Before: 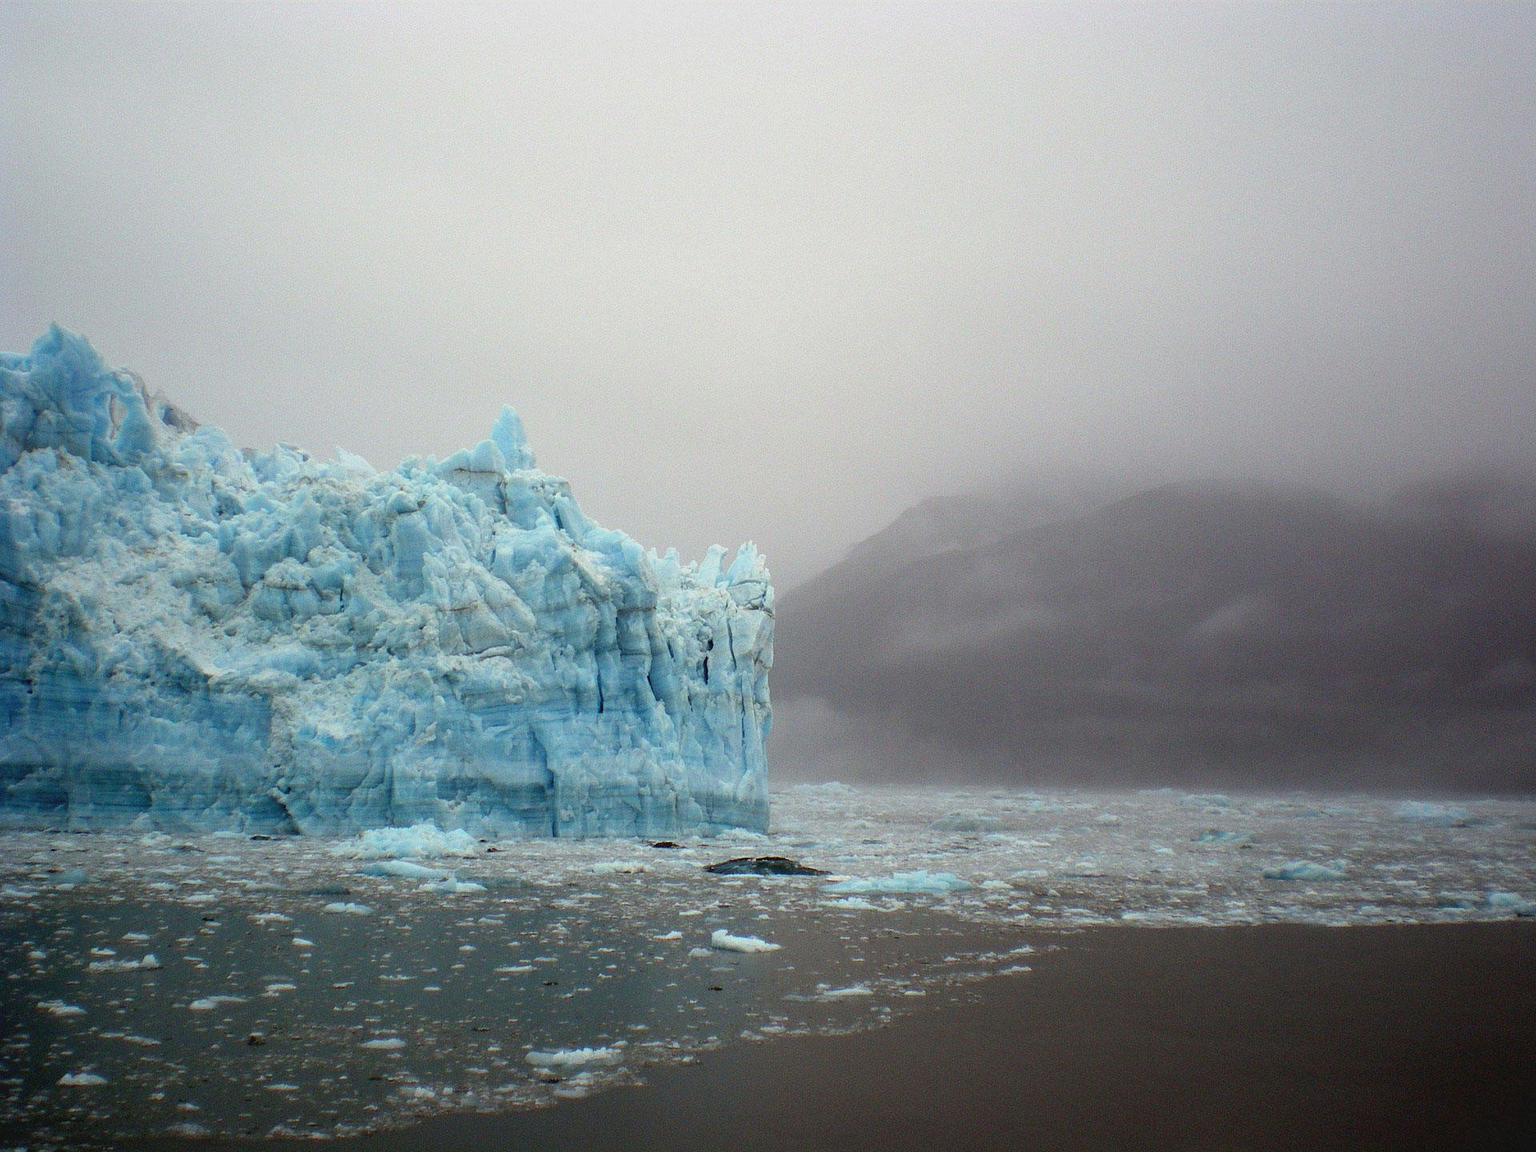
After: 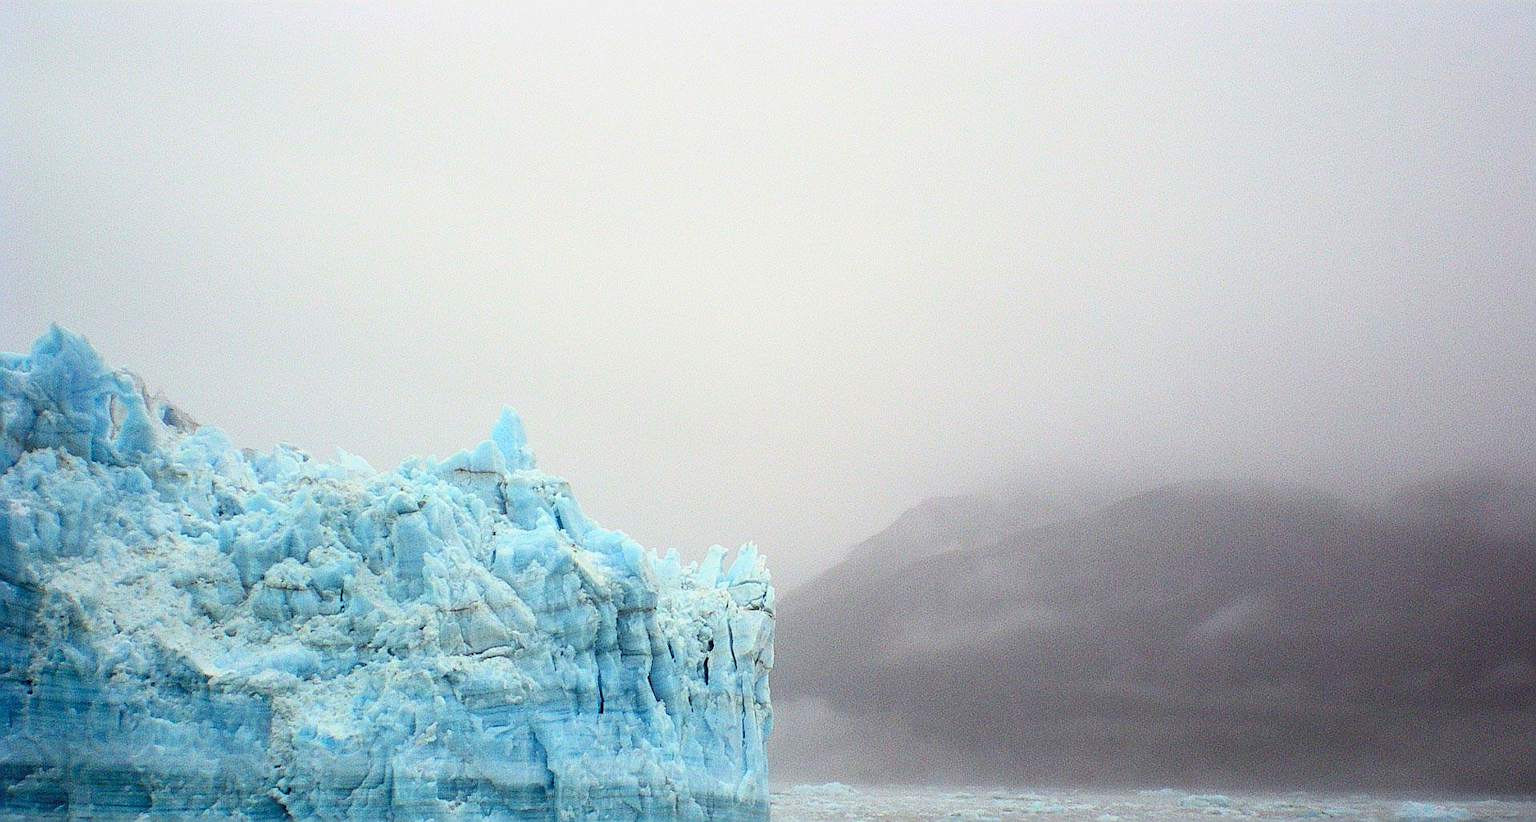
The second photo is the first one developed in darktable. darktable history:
sharpen: on, module defaults
crop: bottom 28.576%
contrast brightness saturation: contrast 0.2, brightness 0.16, saturation 0.22
